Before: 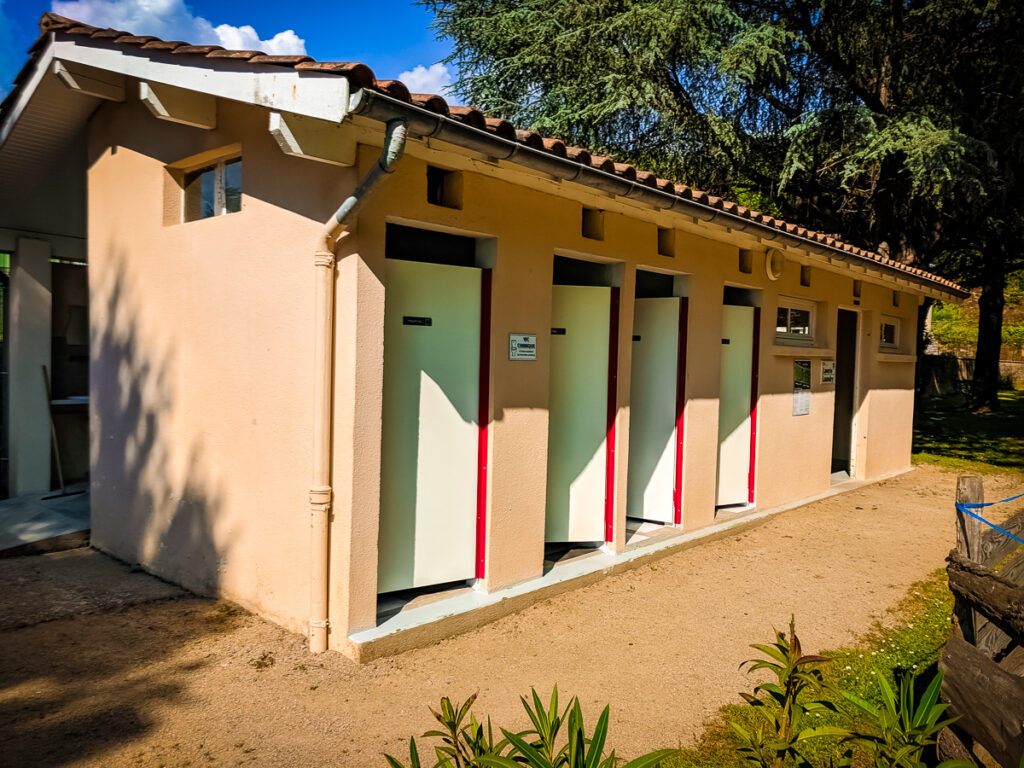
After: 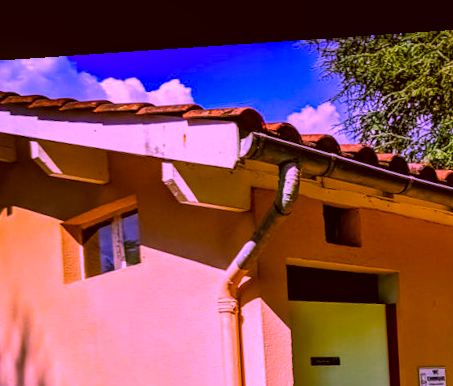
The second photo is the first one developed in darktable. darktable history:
haze removal: compatibility mode true, adaptive false
local contrast: on, module defaults
tone equalizer: -8 EV -0.002 EV, -7 EV 0.005 EV, -6 EV -0.009 EV, -5 EV 0.011 EV, -4 EV -0.012 EV, -3 EV 0.007 EV, -2 EV -0.062 EV, -1 EV -0.293 EV, +0 EV -0.582 EV, smoothing diameter 2%, edges refinement/feathering 20, mask exposure compensation -1.57 EV, filter diffusion 5
rotate and perspective: rotation -4.2°, shear 0.006, automatic cropping off
white balance: red 0.98, blue 1.61
color correction: highlights a* 10.44, highlights b* 30.04, shadows a* 2.73, shadows b* 17.51, saturation 1.72
crop and rotate: left 10.817%, top 0.062%, right 47.194%, bottom 53.626%
